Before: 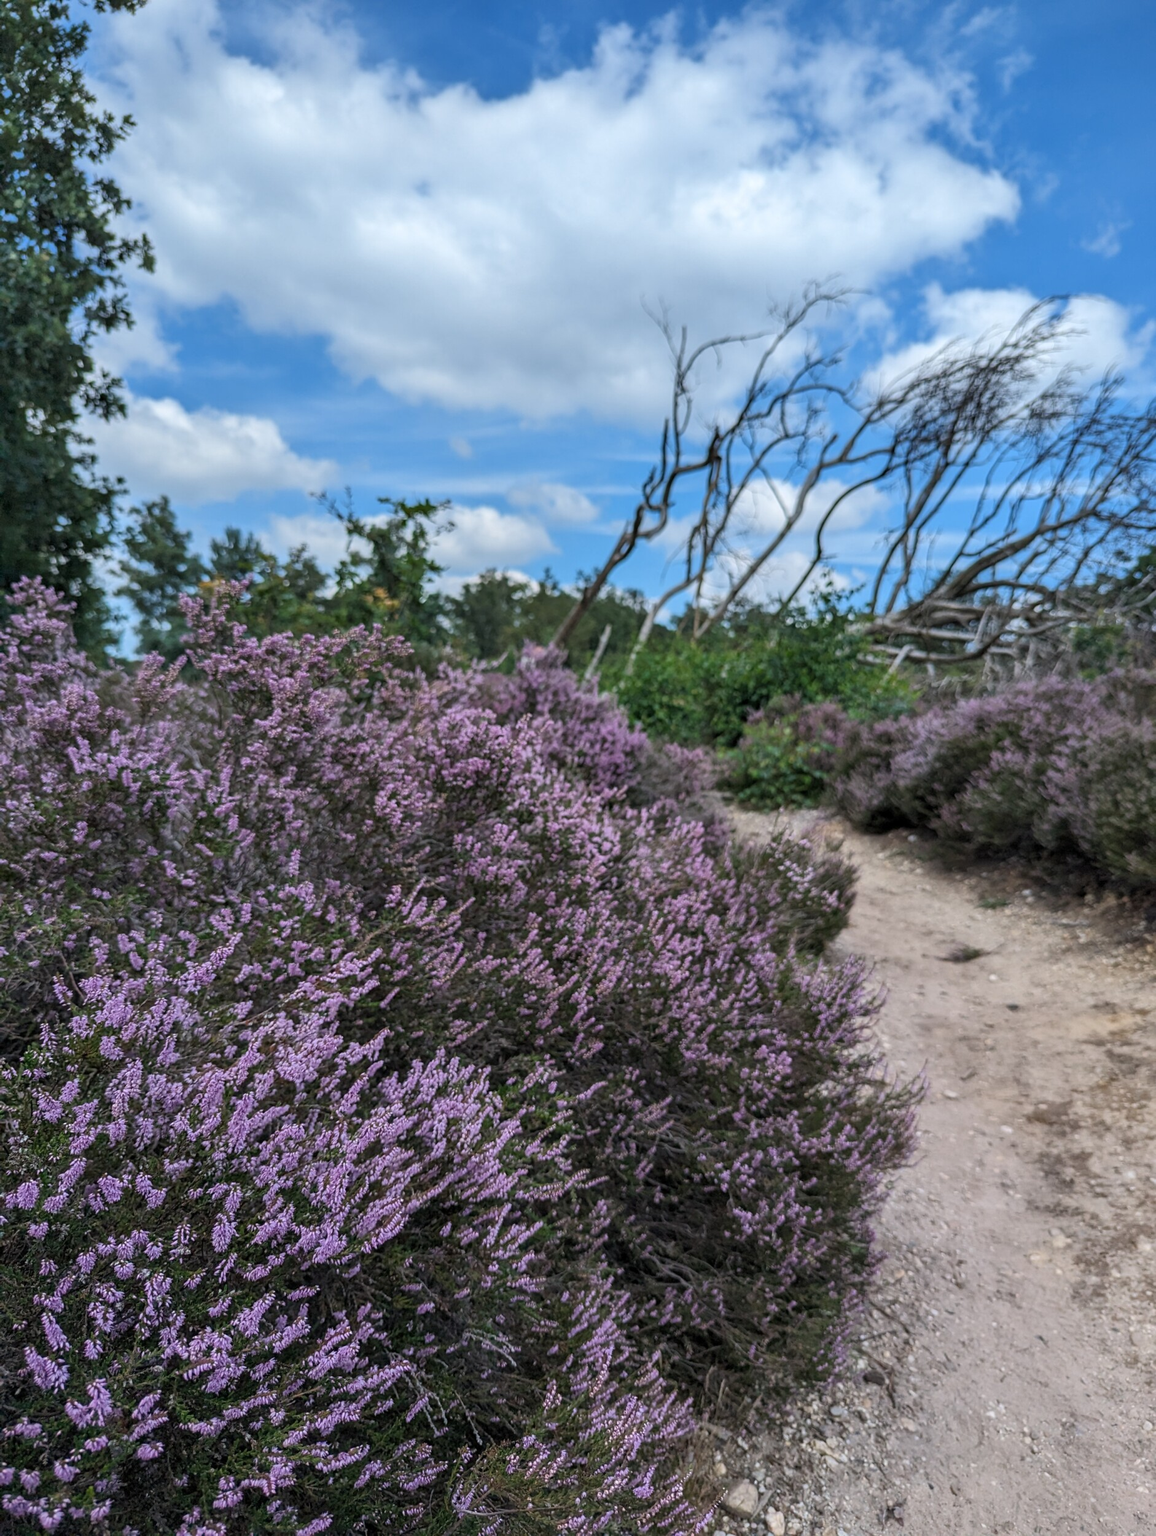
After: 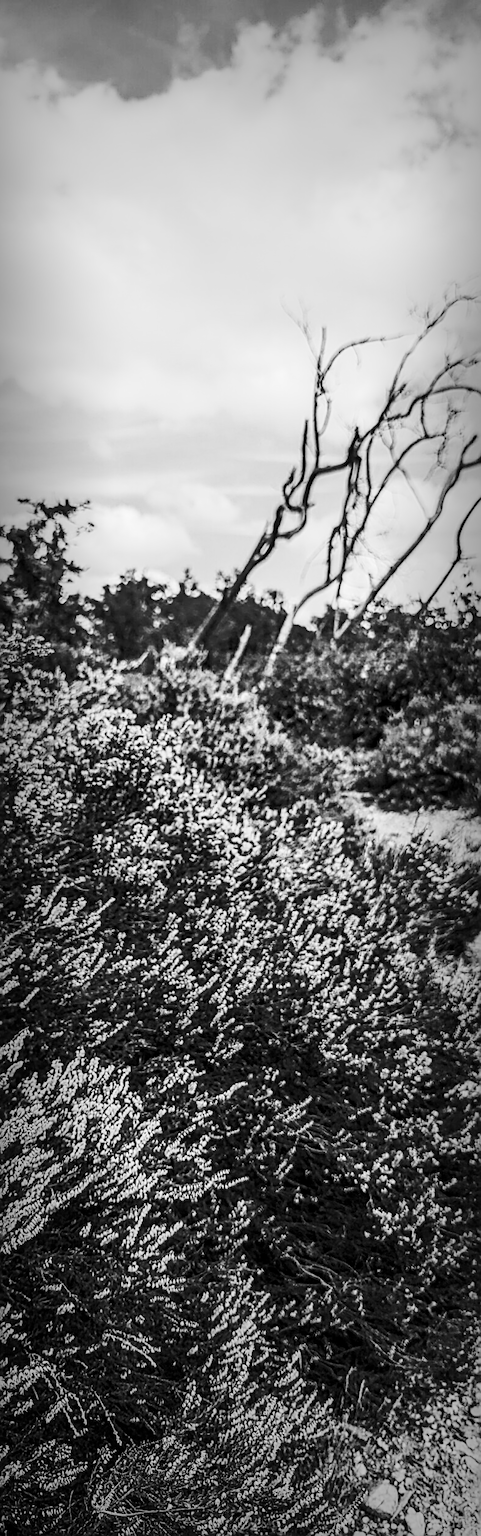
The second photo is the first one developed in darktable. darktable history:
monochrome: a 32, b 64, size 2.3
tone curve: curves: ch0 [(0, 0) (0.003, 0.003) (0.011, 0.013) (0.025, 0.028) (0.044, 0.05) (0.069, 0.078) (0.1, 0.113) (0.136, 0.153) (0.177, 0.2) (0.224, 0.271) (0.277, 0.374) (0.335, 0.47) (0.399, 0.574) (0.468, 0.688) (0.543, 0.79) (0.623, 0.859) (0.709, 0.919) (0.801, 0.957) (0.898, 0.978) (1, 1)], preserve colors none
crop: left 31.229%, right 27.105%
base curve: curves: ch0 [(0, 0) (0.073, 0.04) (0.157, 0.139) (0.492, 0.492) (0.758, 0.758) (1, 1)], preserve colors none
tone equalizer: -8 EV -0.417 EV, -7 EV -0.389 EV, -6 EV -0.333 EV, -5 EV -0.222 EV, -3 EV 0.222 EV, -2 EV 0.333 EV, -1 EV 0.389 EV, +0 EV 0.417 EV, edges refinement/feathering 500, mask exposure compensation -1.57 EV, preserve details no
sharpen: amount 1
local contrast: detail 130%
vignetting: fall-off start 53.2%, brightness -0.594, saturation 0, automatic ratio true, width/height ratio 1.313, shape 0.22, unbound false
